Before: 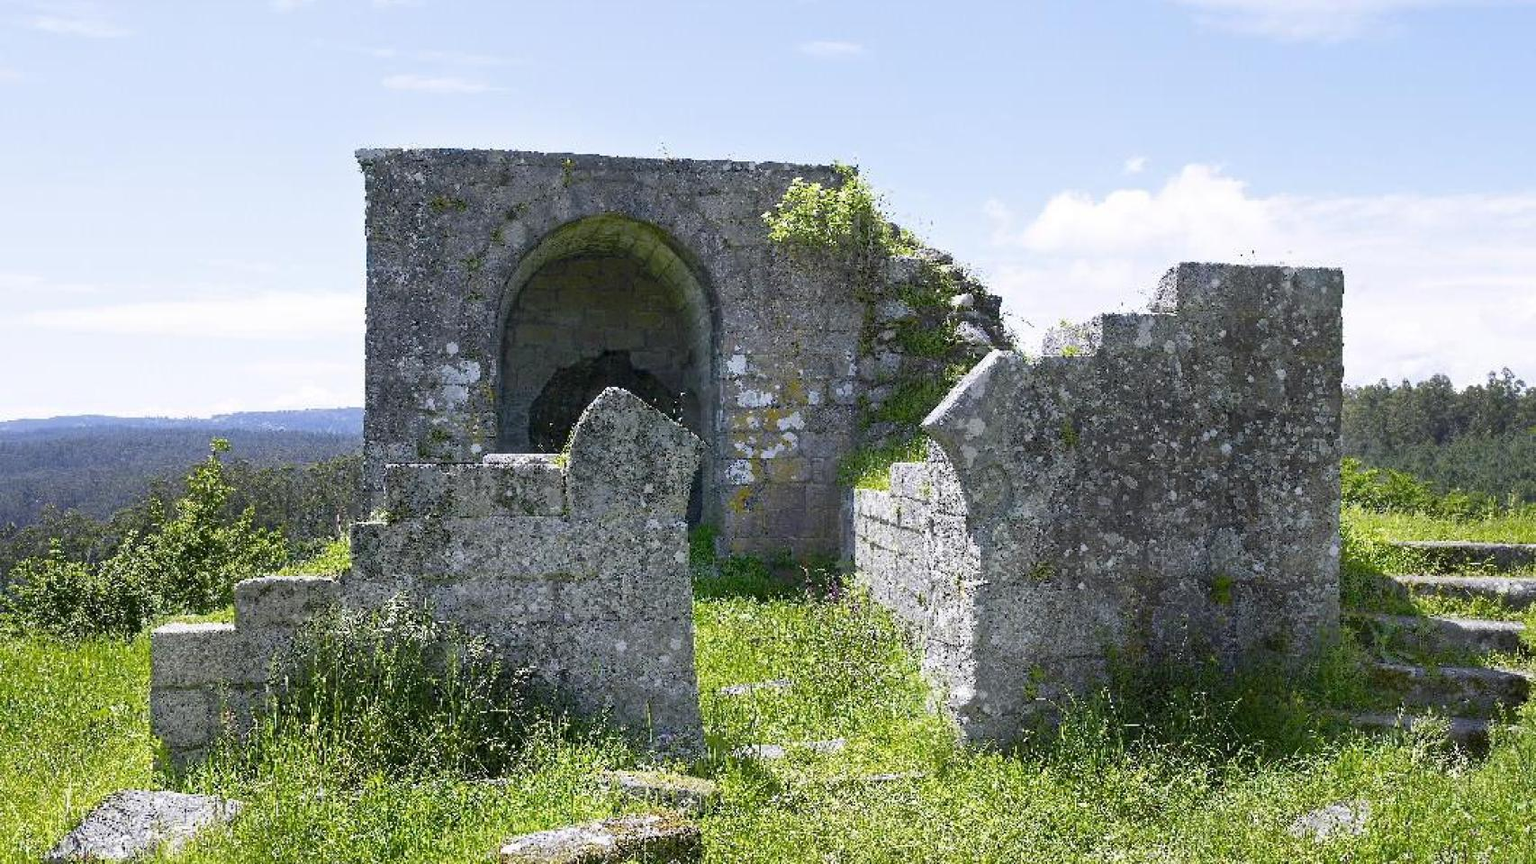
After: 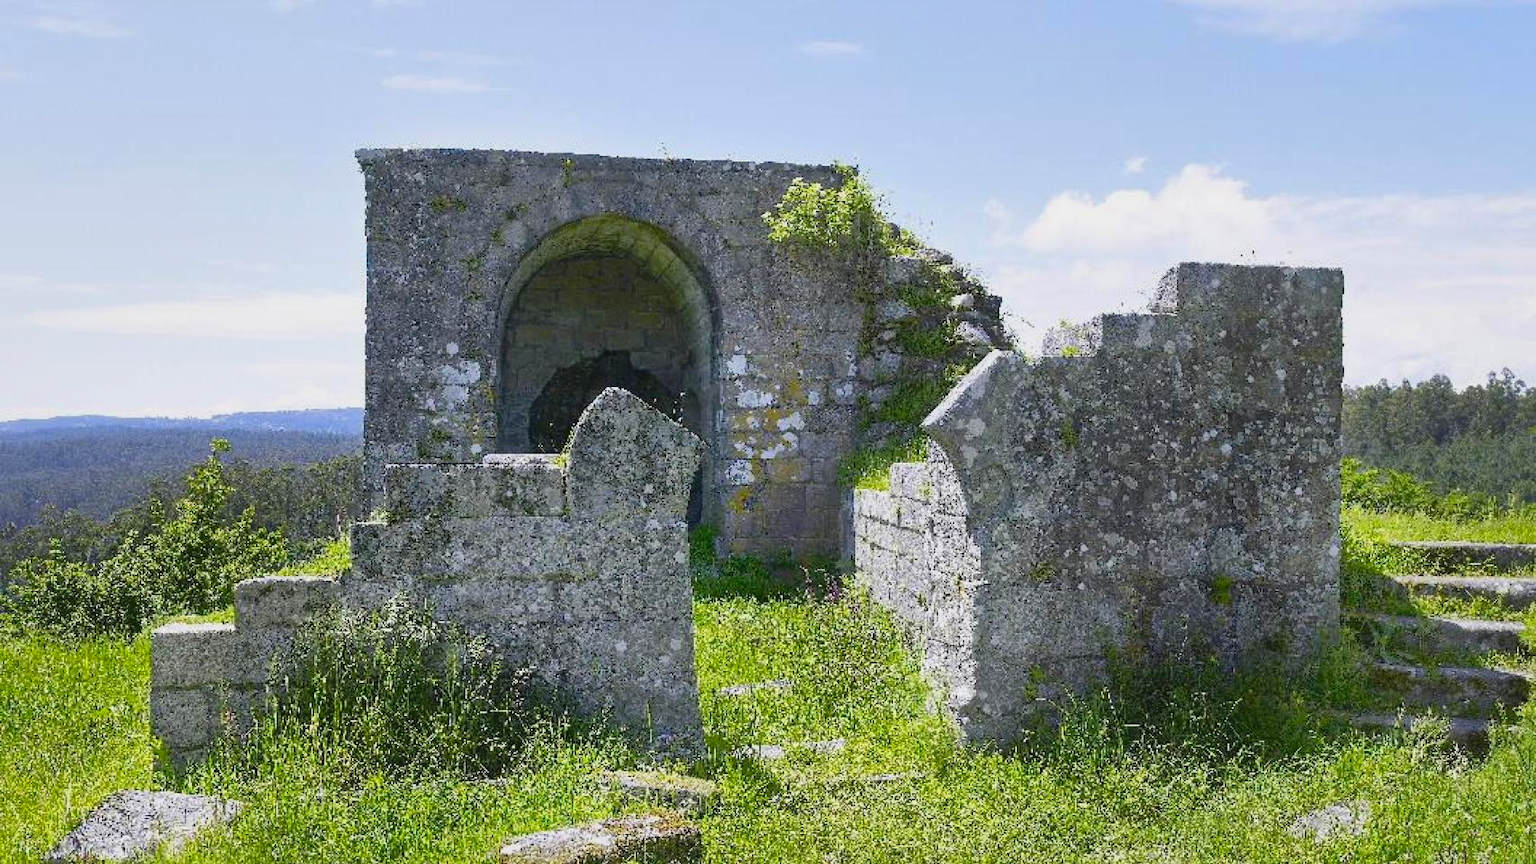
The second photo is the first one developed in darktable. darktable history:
contrast brightness saturation: contrast -0.186, saturation 0.187
local contrast: mode bilateral grid, contrast 21, coarseness 100, detail 150%, midtone range 0.2
